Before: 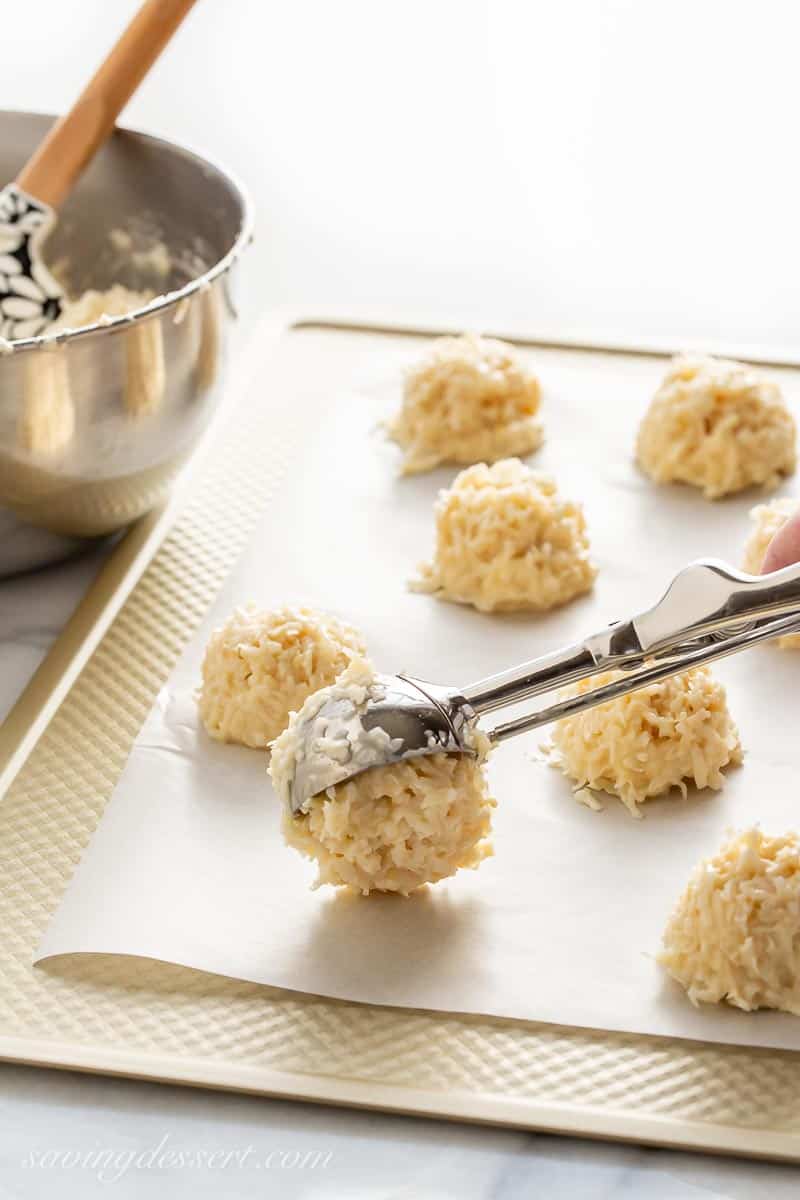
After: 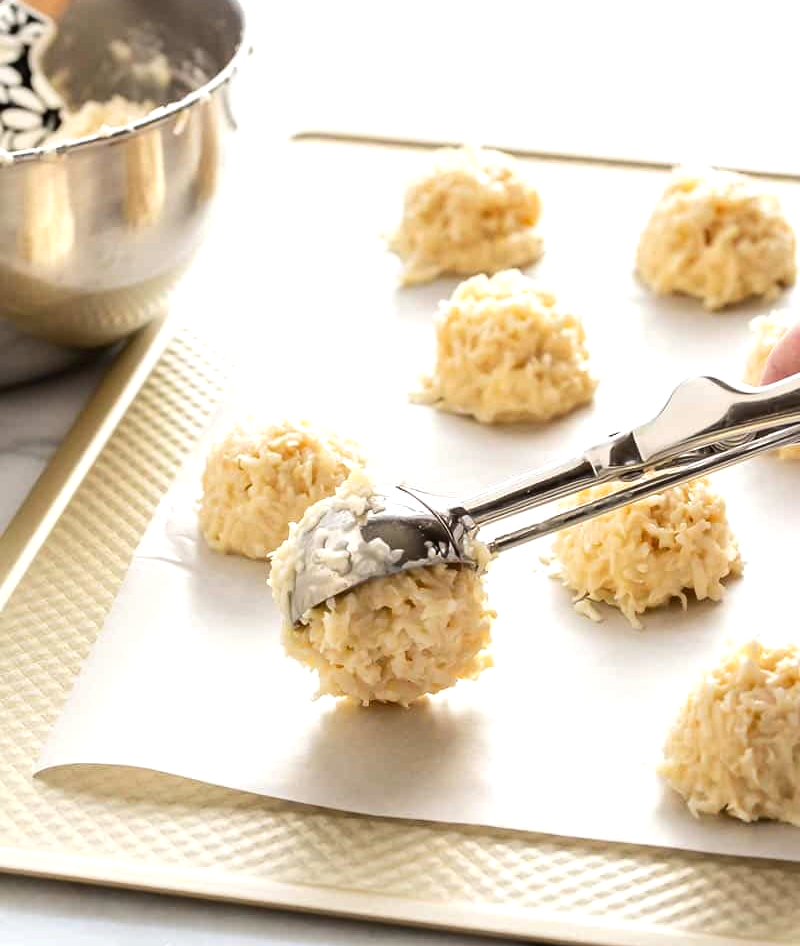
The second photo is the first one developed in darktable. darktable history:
crop and rotate: top 15.76%, bottom 5.36%
tone equalizer: -8 EV -0.445 EV, -7 EV -0.416 EV, -6 EV -0.348 EV, -5 EV -0.204 EV, -3 EV 0.254 EV, -2 EV 0.307 EV, -1 EV 0.384 EV, +0 EV 0.401 EV, edges refinement/feathering 500, mask exposure compensation -1.57 EV, preserve details no
